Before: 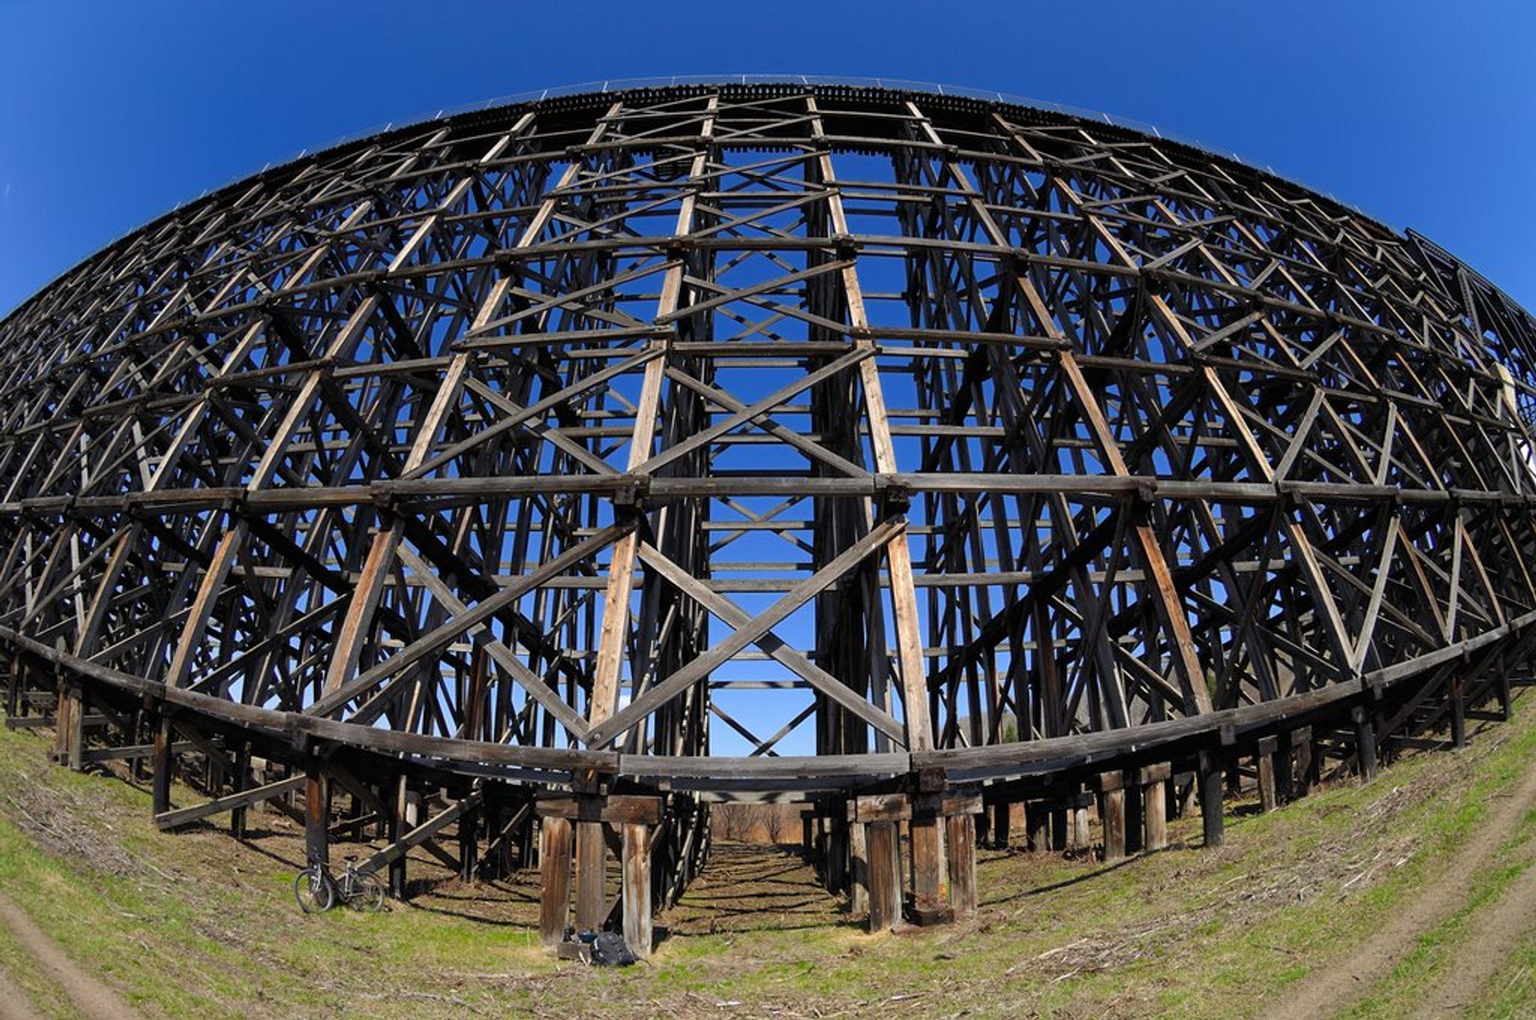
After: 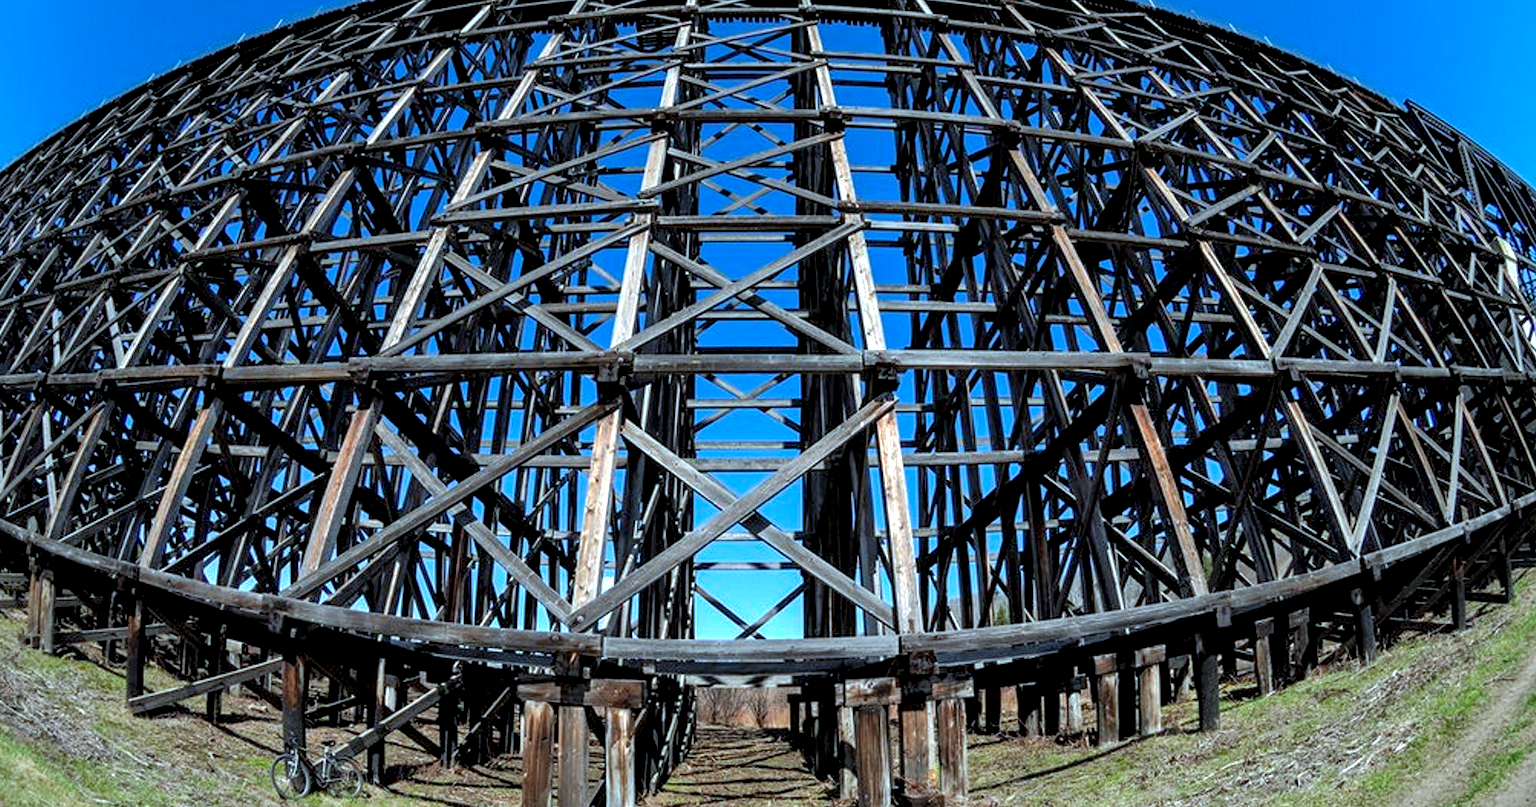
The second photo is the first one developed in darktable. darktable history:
crop and rotate: left 1.906%, top 12.853%, right 0.143%, bottom 9.555%
shadows and highlights: on, module defaults
color correction: highlights a* -10.63, highlights b* -19.64
tone equalizer: -8 EV -0.389 EV, -7 EV -0.412 EV, -6 EV -0.335 EV, -5 EV -0.247 EV, -3 EV 0.198 EV, -2 EV 0.323 EV, -1 EV 0.37 EV, +0 EV 0.411 EV
local contrast: highlights 63%, shadows 54%, detail 168%, midtone range 0.511
